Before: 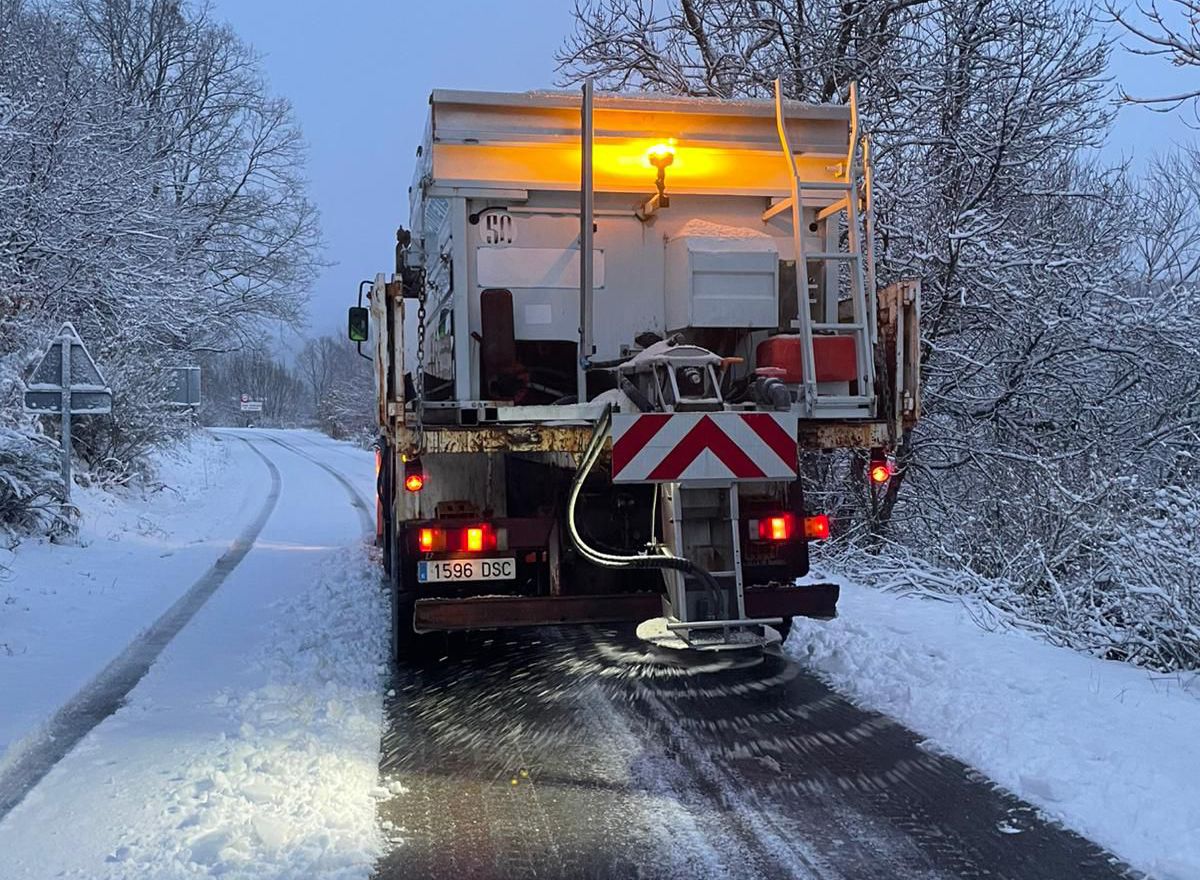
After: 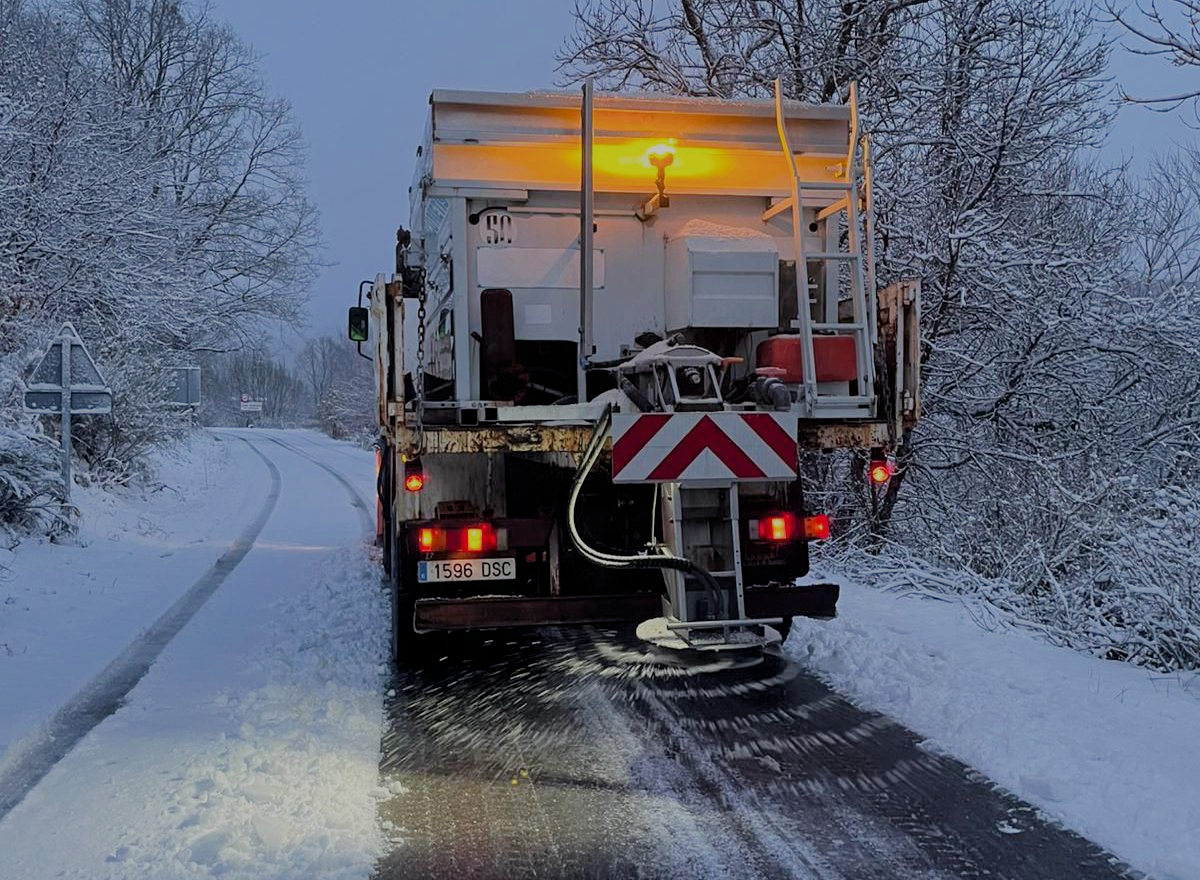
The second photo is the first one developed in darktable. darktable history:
filmic rgb: black relative exposure -6.98 EV, white relative exposure 5.63 EV, hardness 2.86
tone equalizer: -8 EV 0.25 EV, -7 EV 0.417 EV, -6 EV 0.417 EV, -5 EV 0.25 EV, -3 EV -0.25 EV, -2 EV -0.417 EV, -1 EV -0.417 EV, +0 EV -0.25 EV, edges refinement/feathering 500, mask exposure compensation -1.57 EV, preserve details guided filter
